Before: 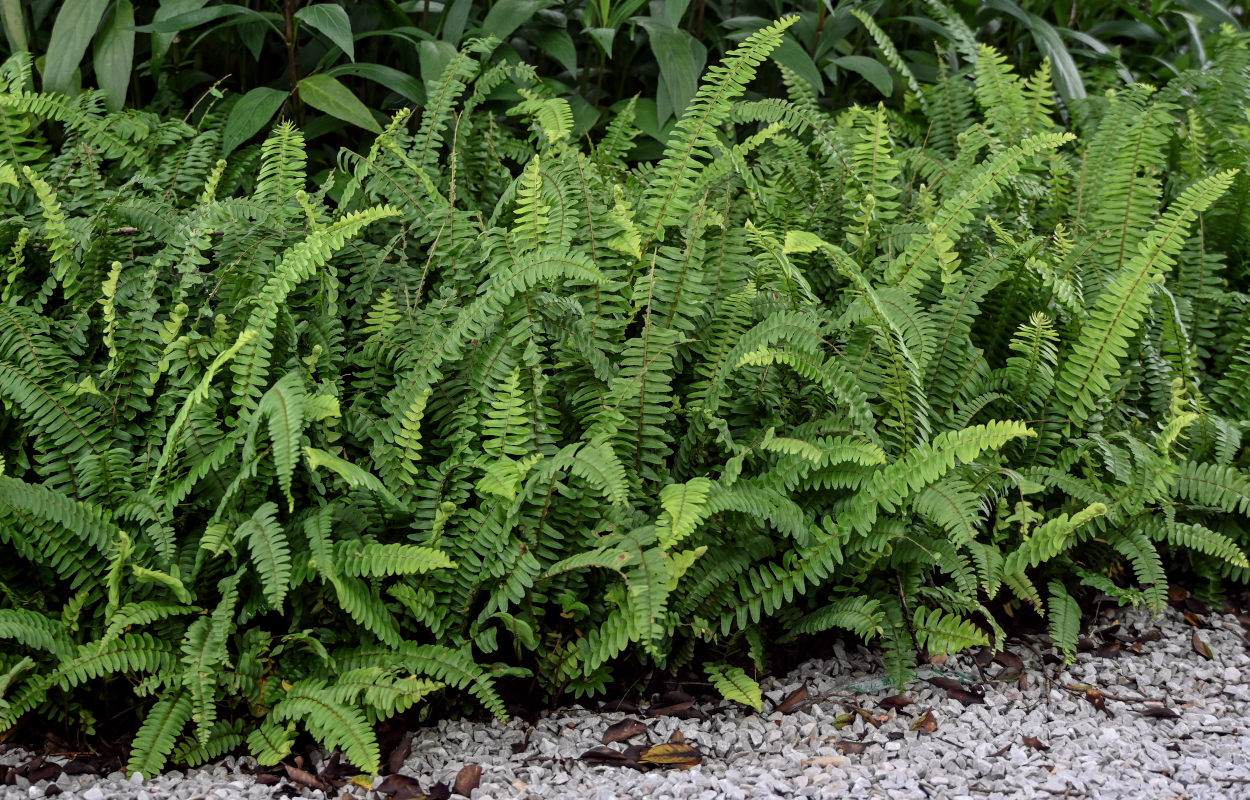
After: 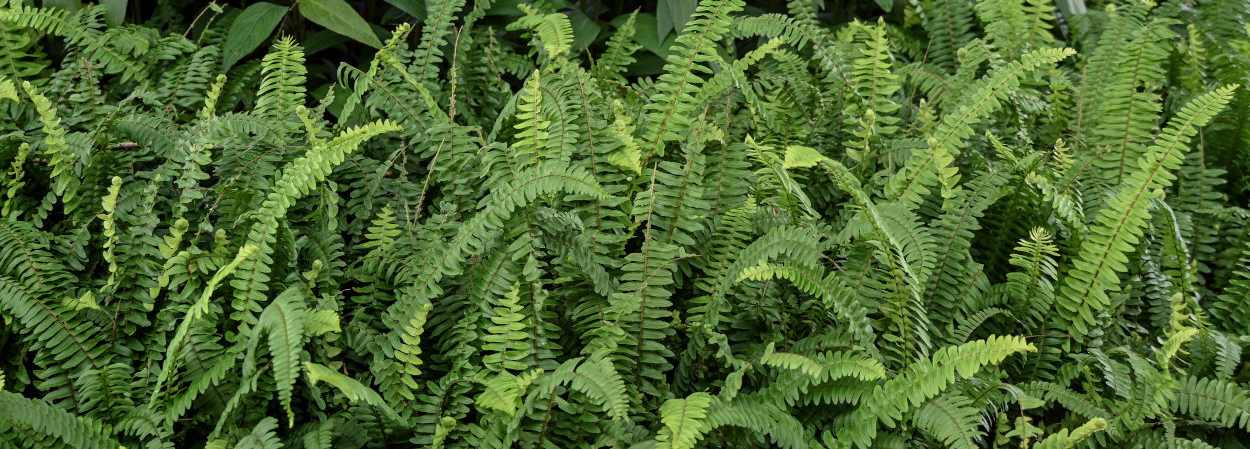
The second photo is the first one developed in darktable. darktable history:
crop and rotate: top 10.629%, bottom 33.22%
